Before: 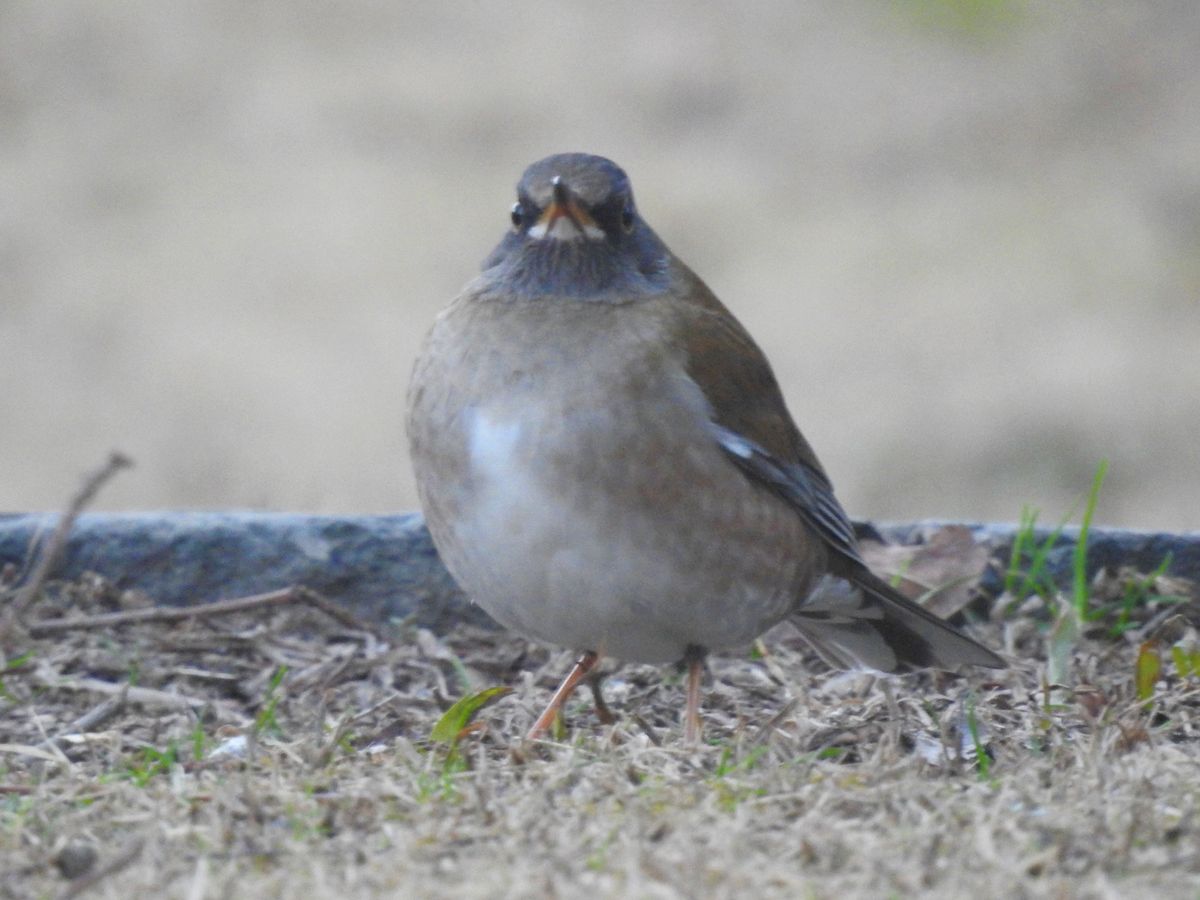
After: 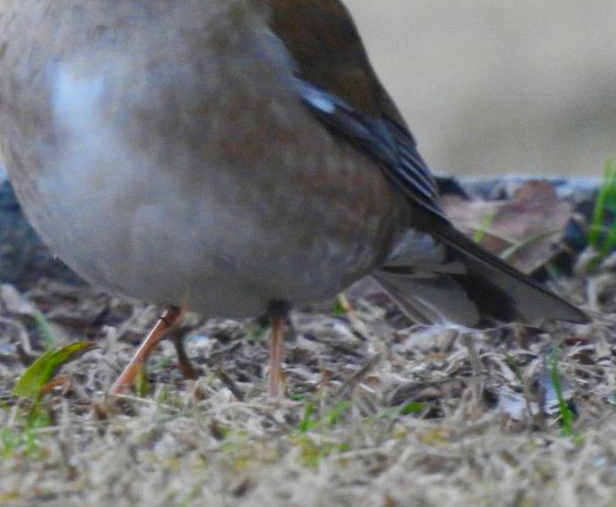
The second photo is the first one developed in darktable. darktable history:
exposure: black level correction 0.006, exposure -0.224 EV, compensate highlight preservation false
velvia: on, module defaults
crop: left 34.751%, top 38.376%, right 13.866%, bottom 5.22%
contrast brightness saturation: contrast 0.126, brightness -0.046, saturation 0.158
